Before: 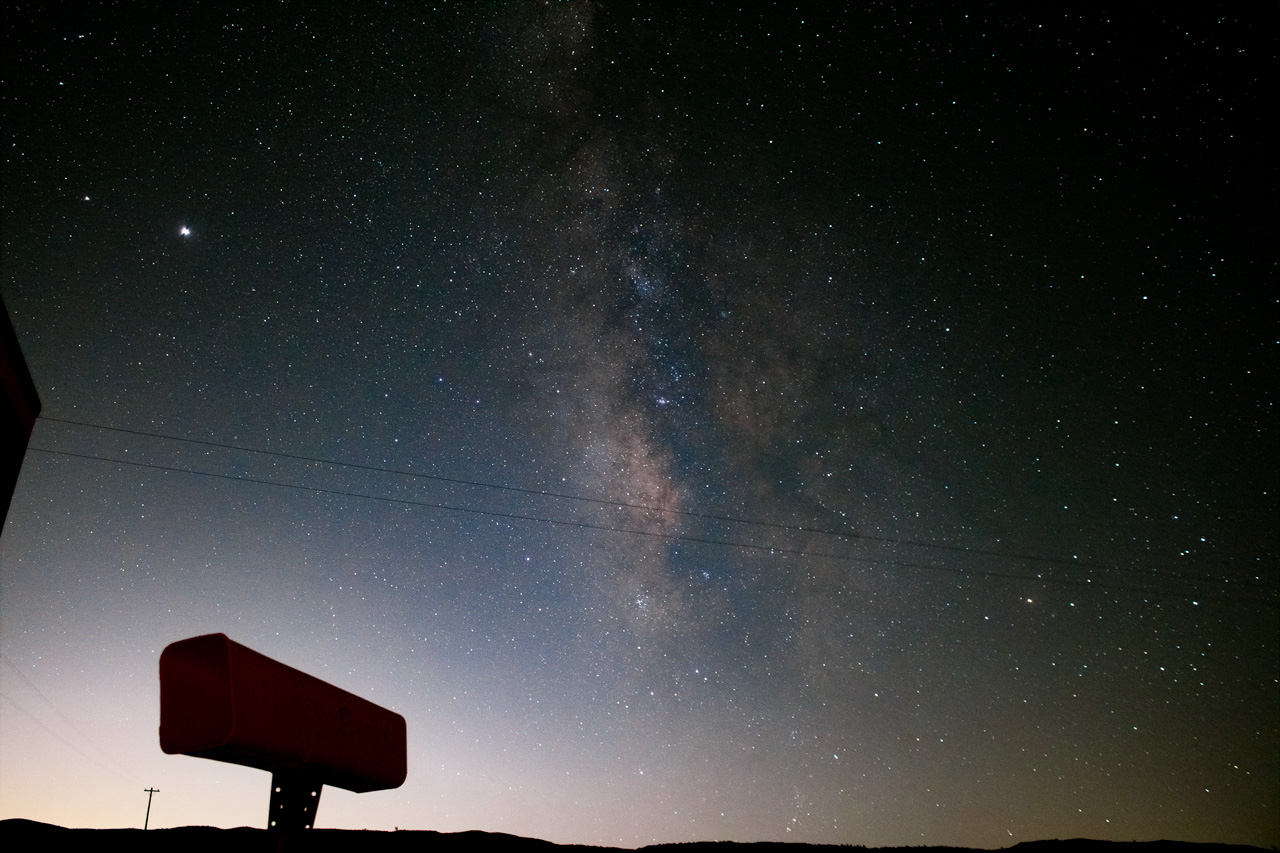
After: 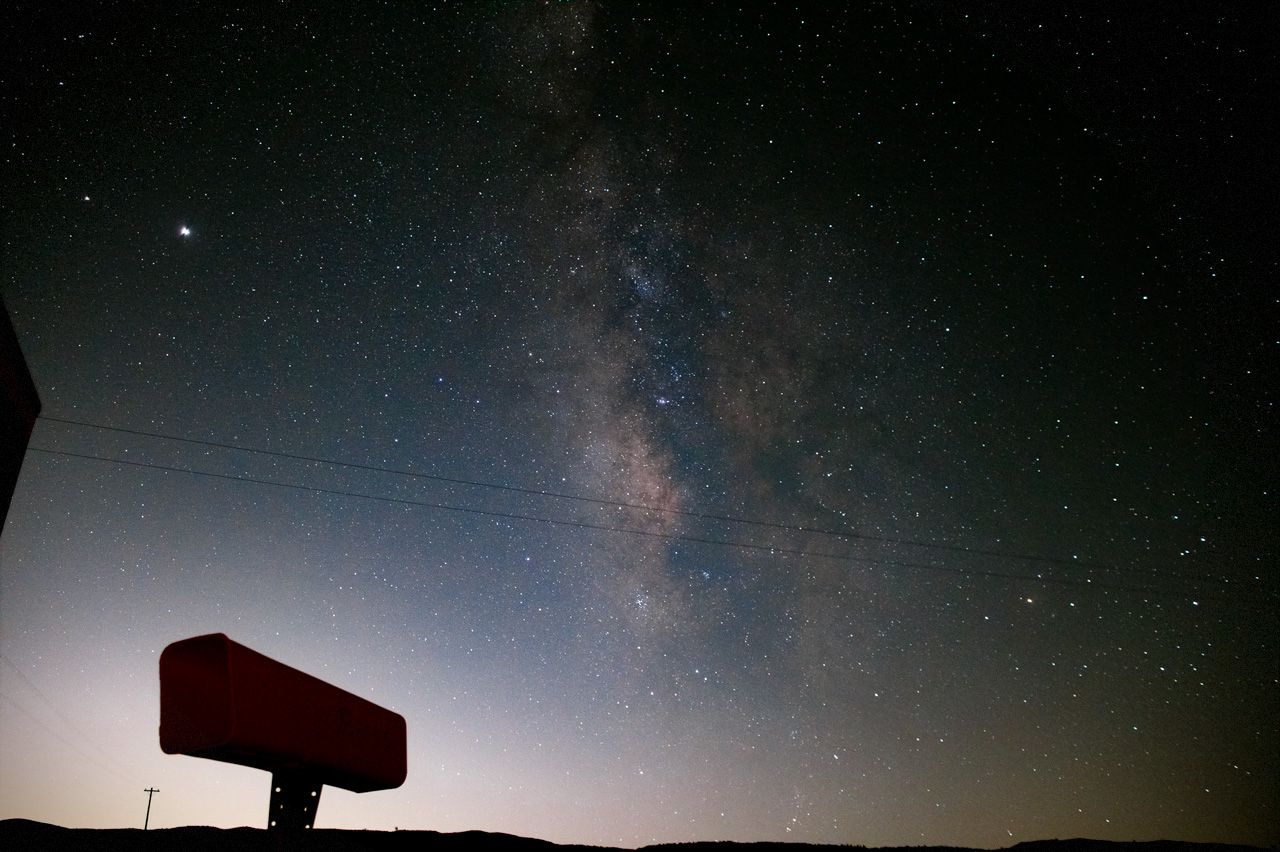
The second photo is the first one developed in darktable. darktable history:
vignetting: fall-off start 89.01%, fall-off radius 43.81%, brightness -0.601, saturation -0.001, width/height ratio 1.158, dithering 8-bit output
crop: bottom 0.068%
